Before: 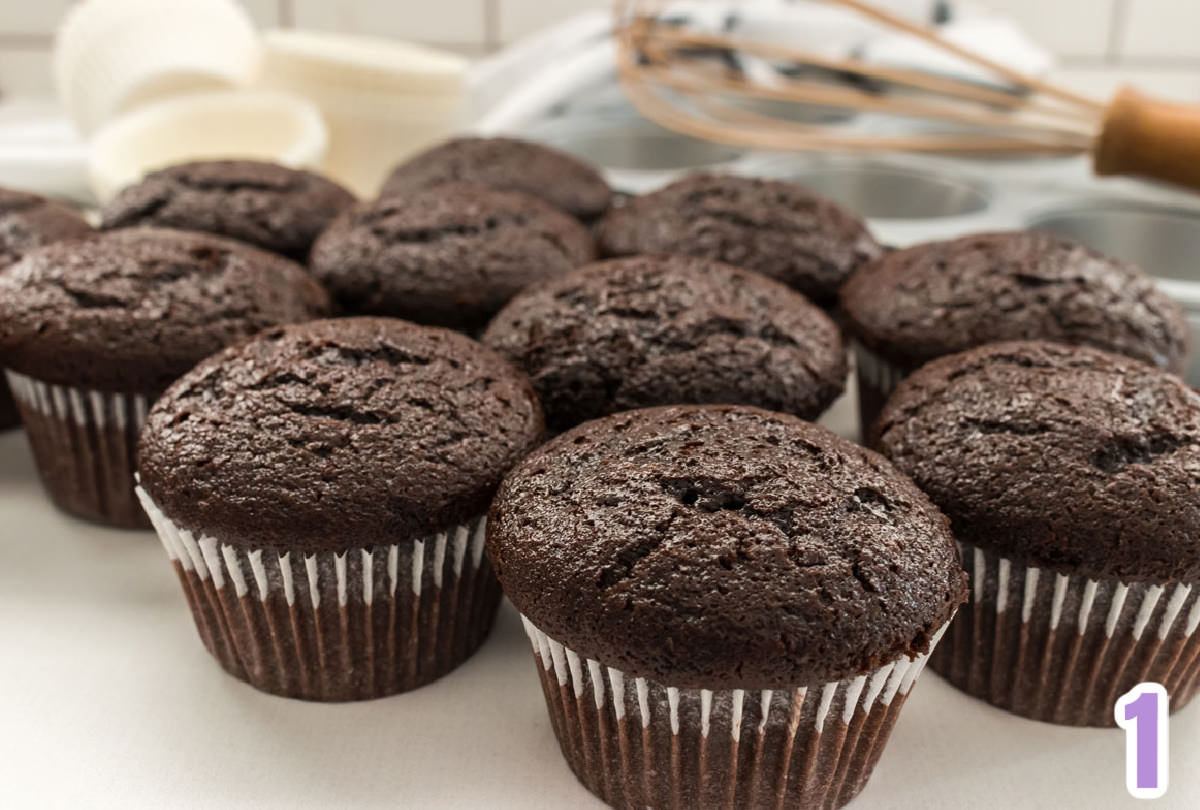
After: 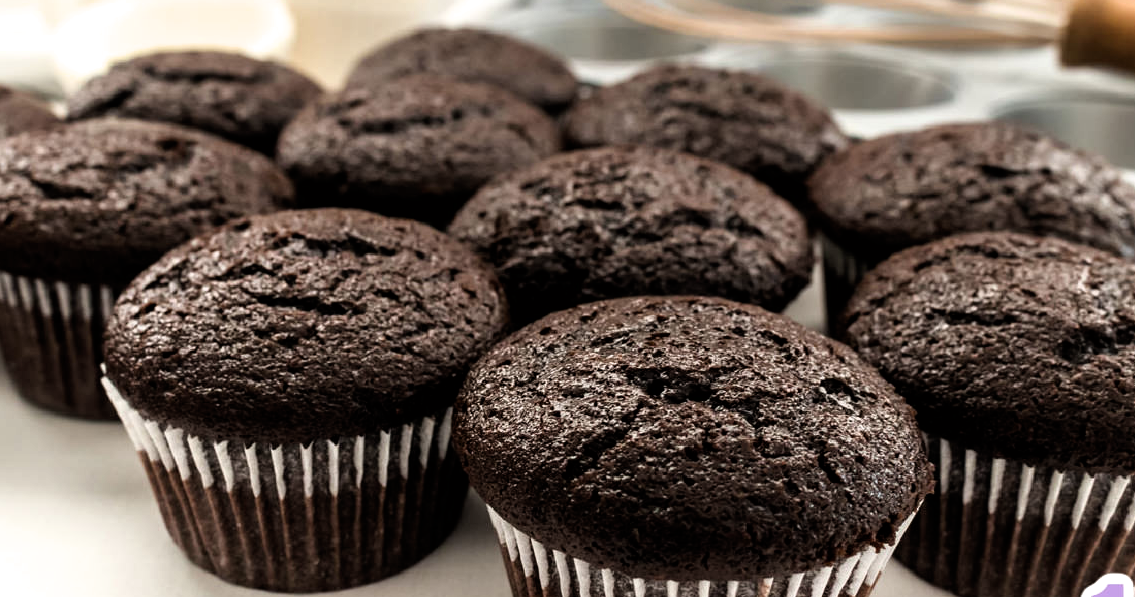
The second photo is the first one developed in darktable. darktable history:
crop and rotate: left 2.885%, top 13.554%, right 2.483%, bottom 12.677%
filmic rgb: black relative exposure -8.21 EV, white relative exposure 2.2 EV, target white luminance 99.956%, hardness 7.08, latitude 74.83%, contrast 1.316, highlights saturation mix -2.45%, shadows ↔ highlights balance 29.76%
